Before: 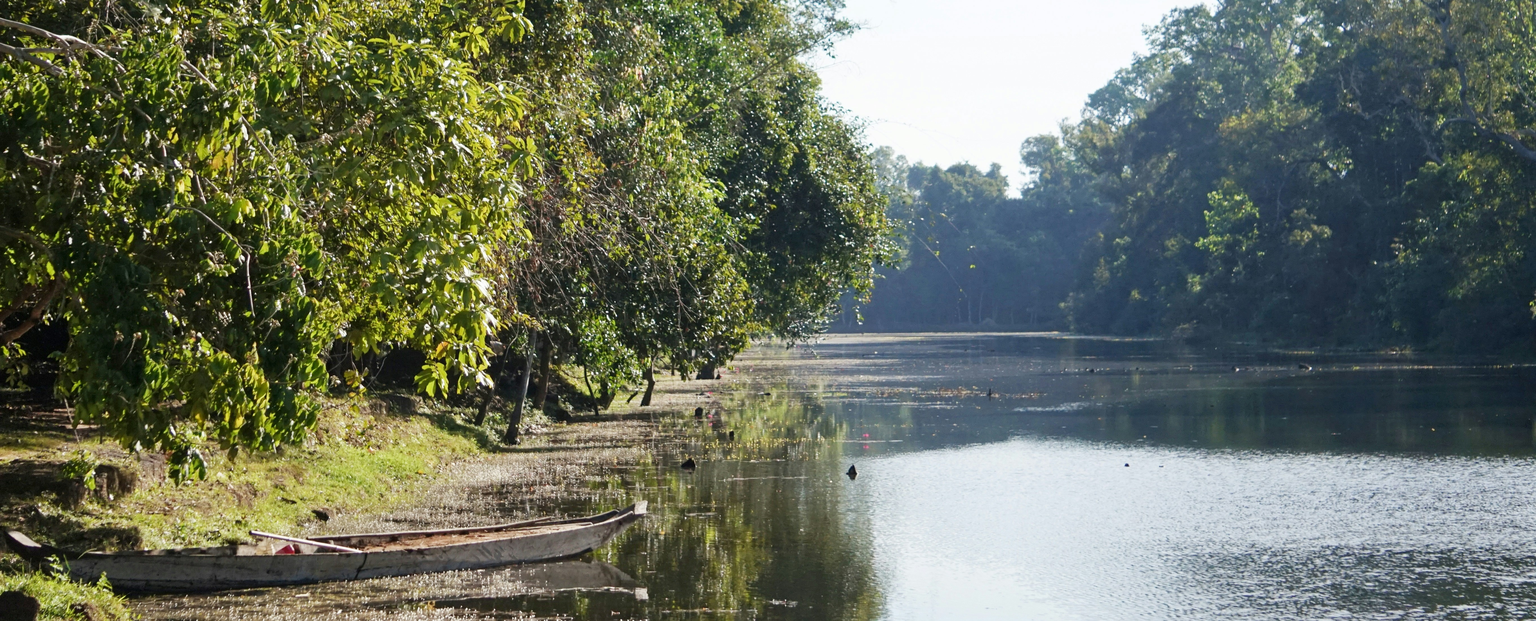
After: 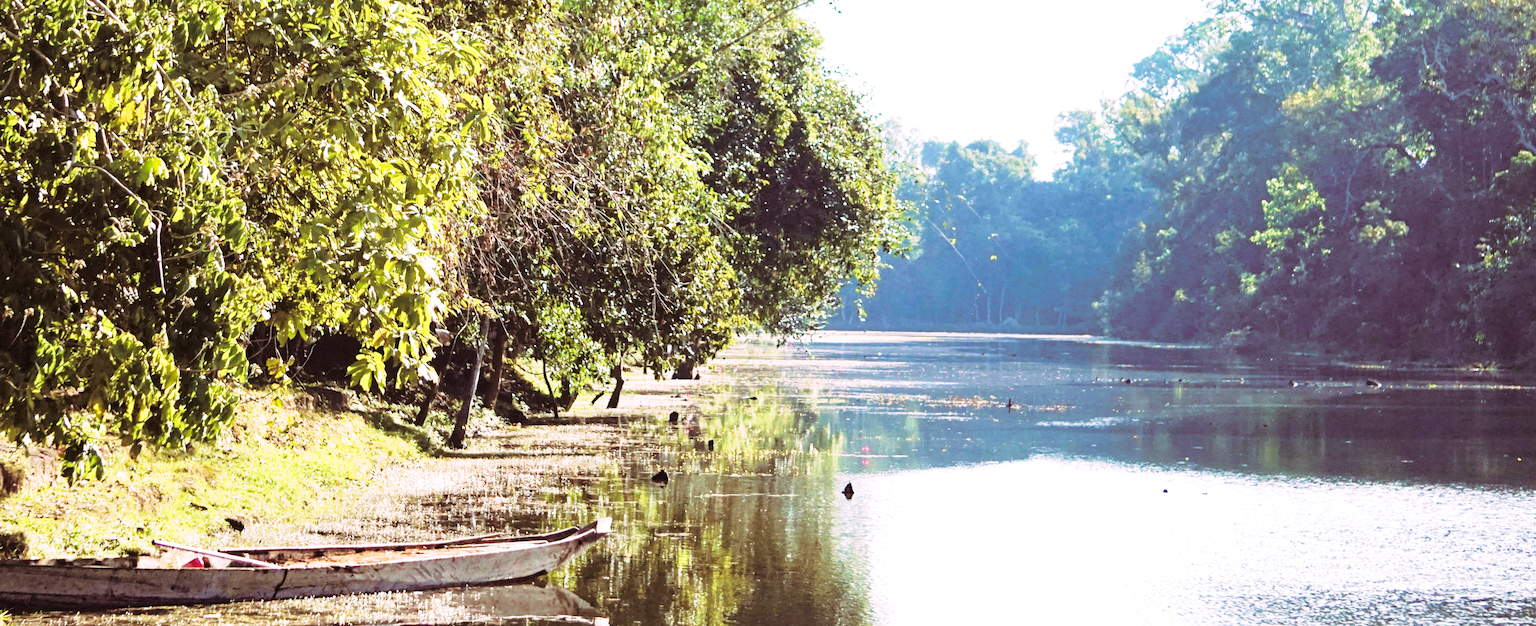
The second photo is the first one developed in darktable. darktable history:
velvia: on, module defaults
split-toning: highlights › hue 298.8°, highlights › saturation 0.73, compress 41.76%
crop and rotate: angle -1.96°, left 3.097%, top 4.154%, right 1.586%, bottom 0.529%
haze removal: compatibility mode true, adaptive false
exposure: black level correction 0, exposure 0.68 EV, compensate exposure bias true, compensate highlight preservation false
base curve: curves: ch0 [(0, 0) (0.028, 0.03) (0.121, 0.232) (0.46, 0.748) (0.859, 0.968) (1, 1)], preserve colors none
rotate and perspective: rotation -0.45°, automatic cropping original format, crop left 0.008, crop right 0.992, crop top 0.012, crop bottom 0.988
